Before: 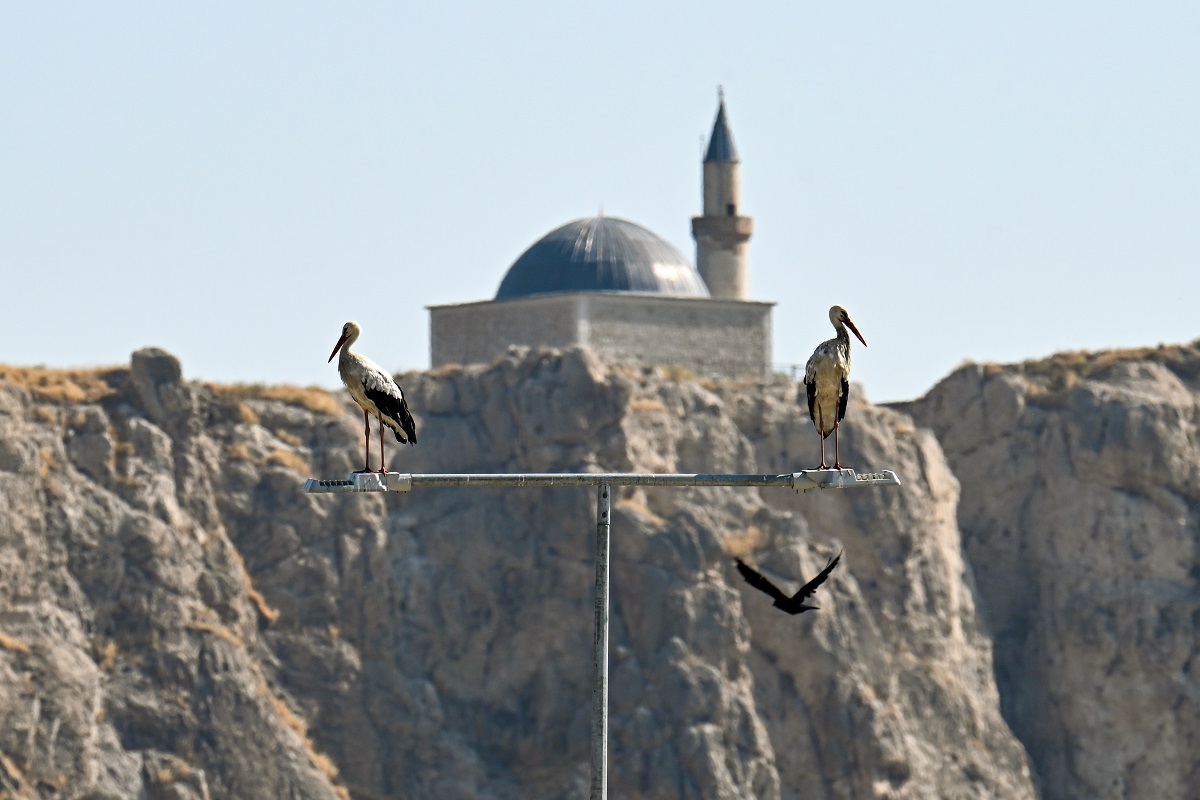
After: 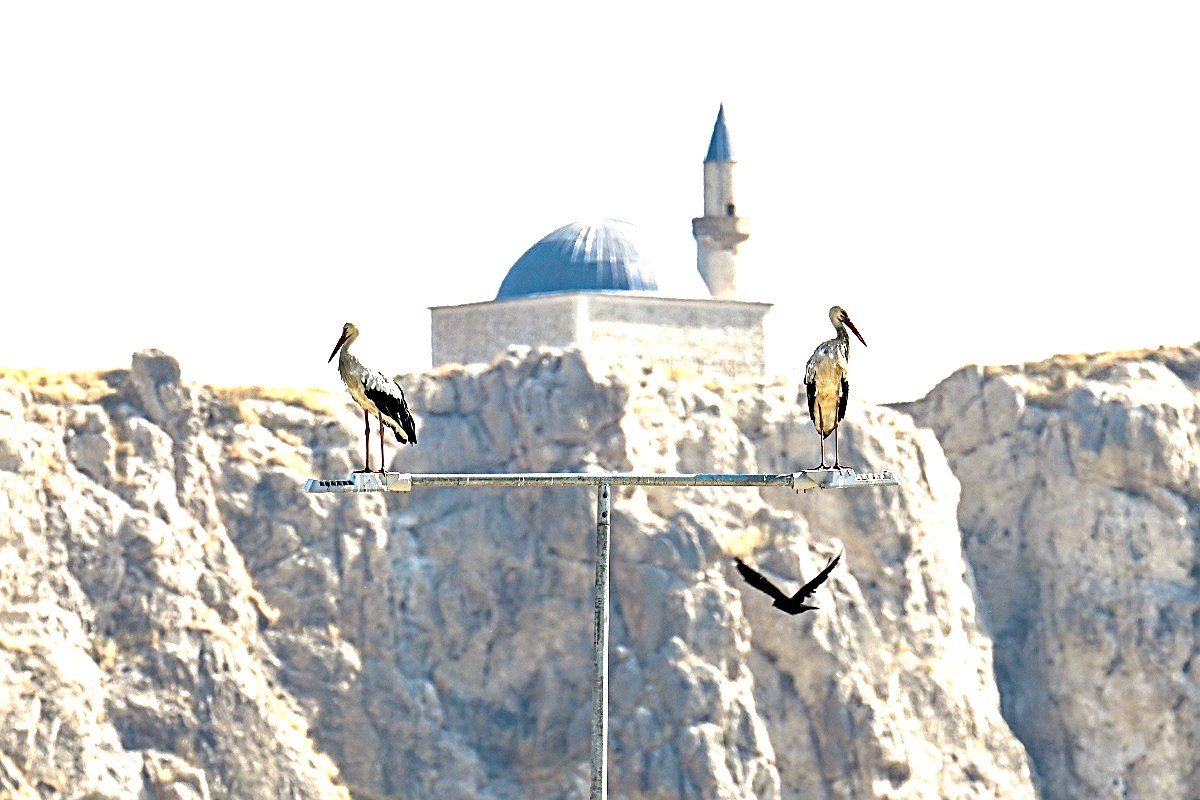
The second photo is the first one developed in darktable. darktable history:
haze removal: compatibility mode true, adaptive false
sharpen: on, module defaults
exposure: exposure 2.04 EV, compensate highlight preservation false
